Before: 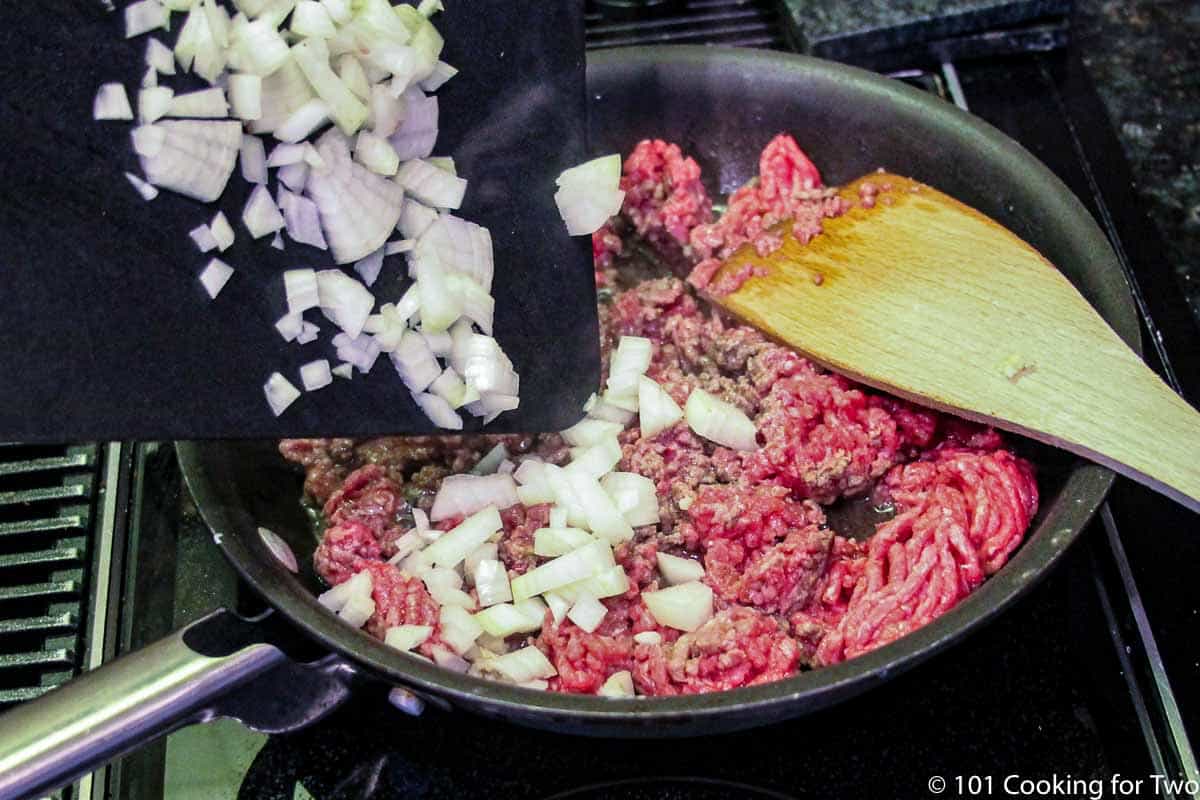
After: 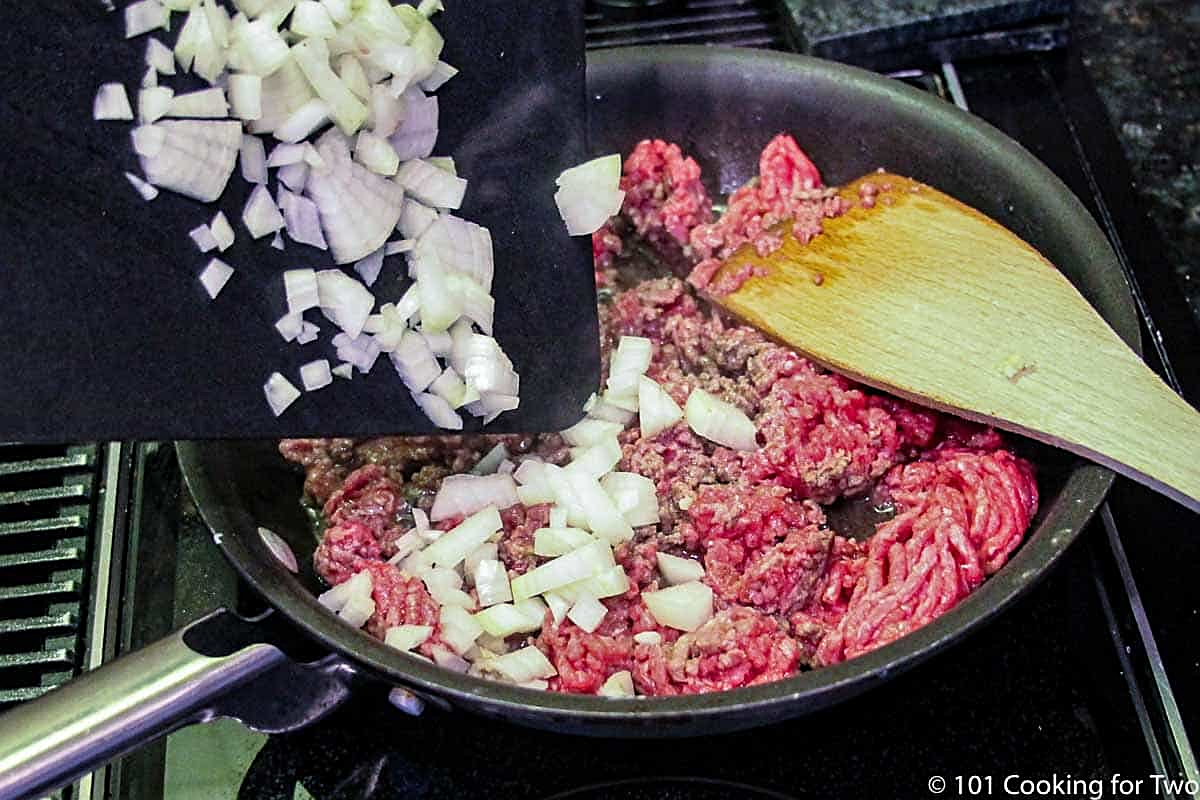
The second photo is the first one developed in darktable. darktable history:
sharpen: on, module defaults
base curve: exposure shift 0, preserve colors none
